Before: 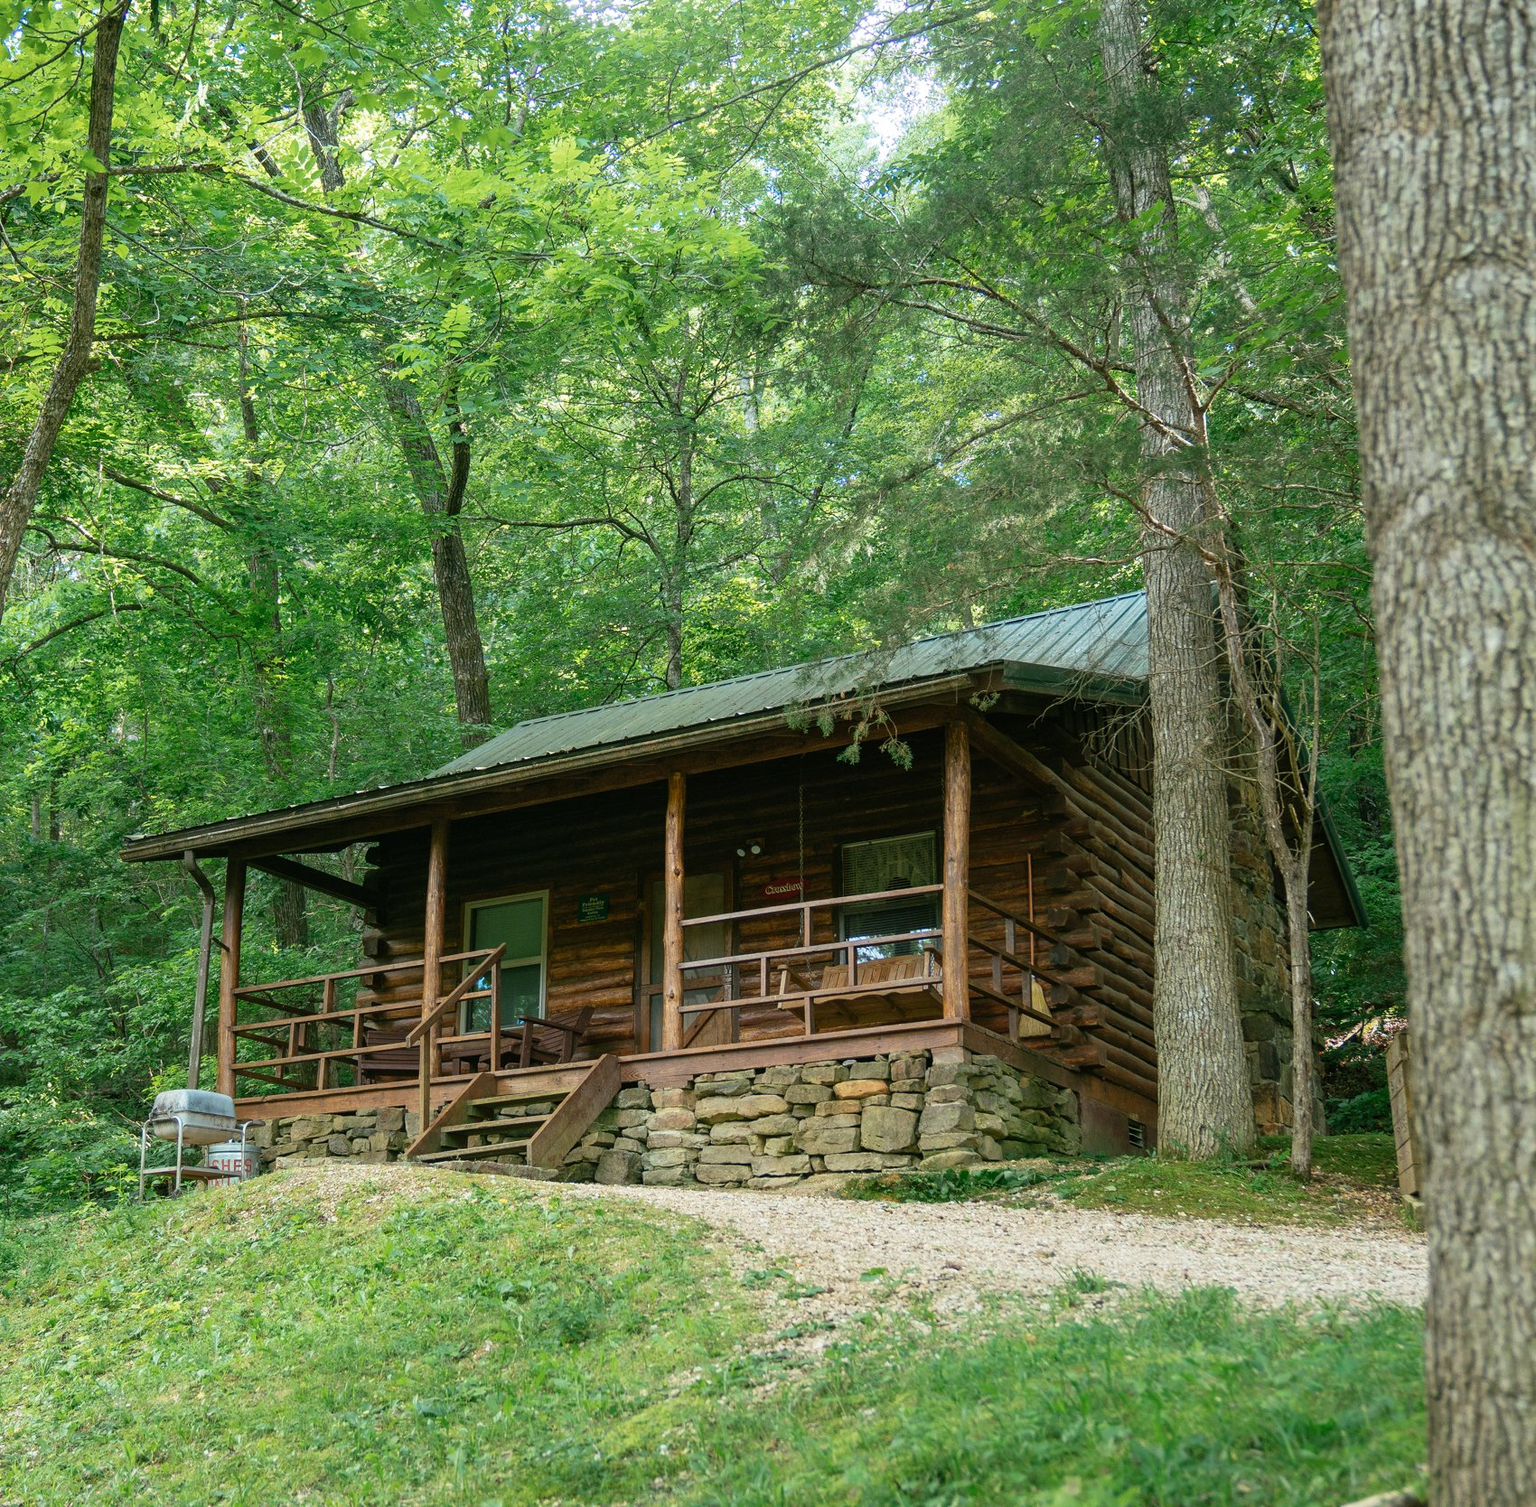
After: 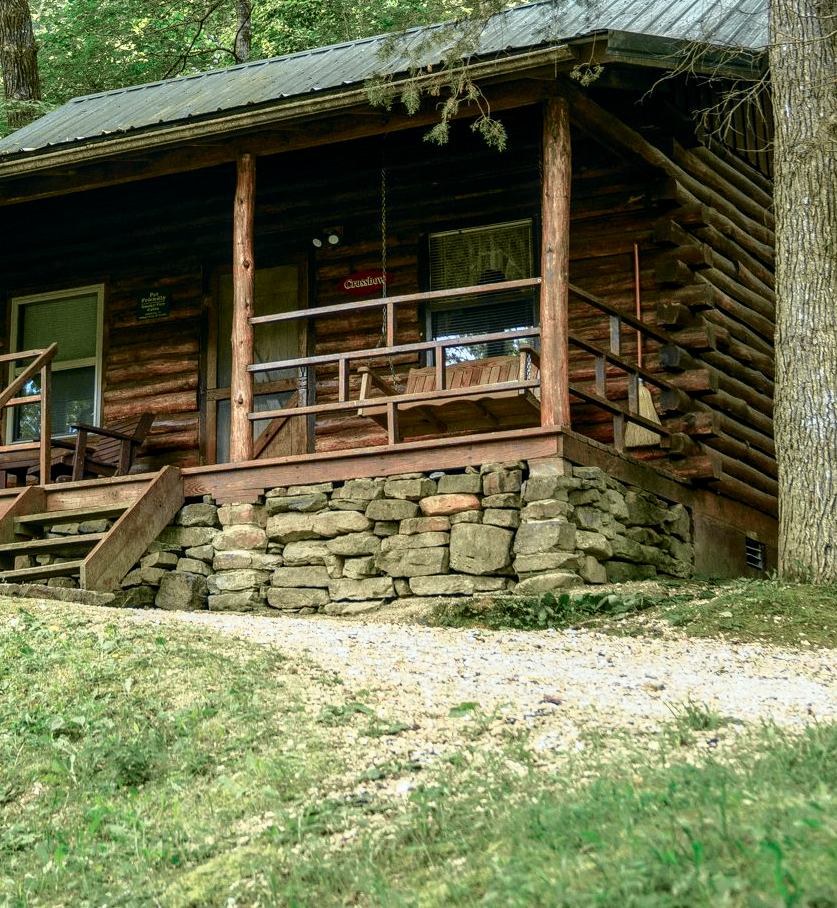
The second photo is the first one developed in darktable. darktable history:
local contrast: detail 130%
tone curve: curves: ch0 [(0, 0) (0.105, 0.068) (0.195, 0.162) (0.283, 0.283) (0.384, 0.404) (0.485, 0.531) (0.638, 0.681) (0.795, 0.879) (1, 0.977)]; ch1 [(0, 0) (0.161, 0.092) (0.35, 0.33) (0.379, 0.401) (0.456, 0.469) (0.504, 0.498) (0.53, 0.532) (0.58, 0.619) (0.635, 0.671) (1, 1)]; ch2 [(0, 0) (0.371, 0.362) (0.437, 0.437) (0.483, 0.484) (0.53, 0.515) (0.56, 0.58) (0.622, 0.606) (1, 1)], color space Lab, independent channels, preserve colors none
crop: left 29.616%, top 42.028%, right 21.115%, bottom 3.506%
